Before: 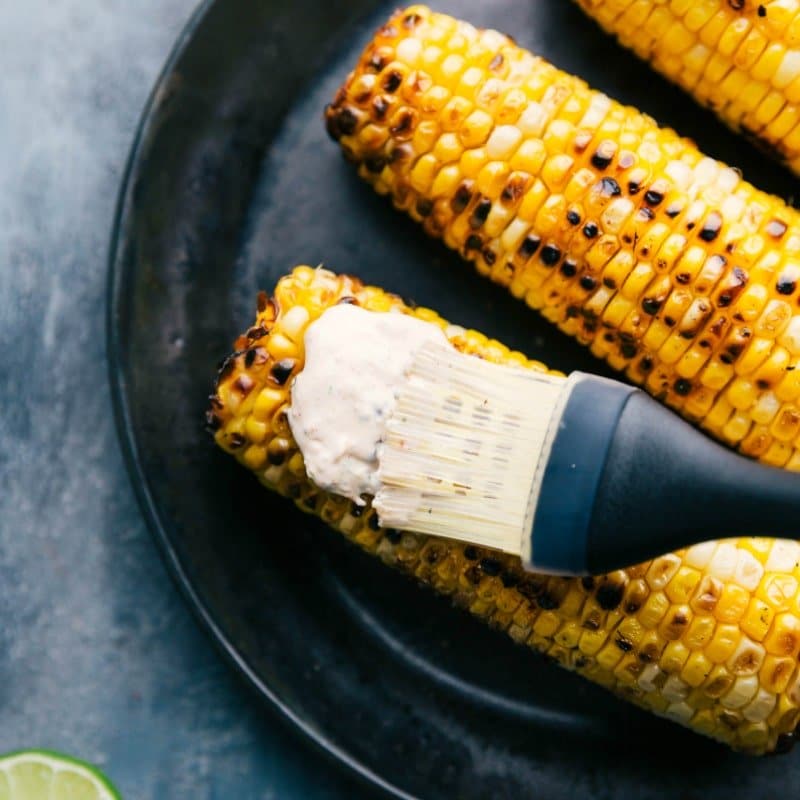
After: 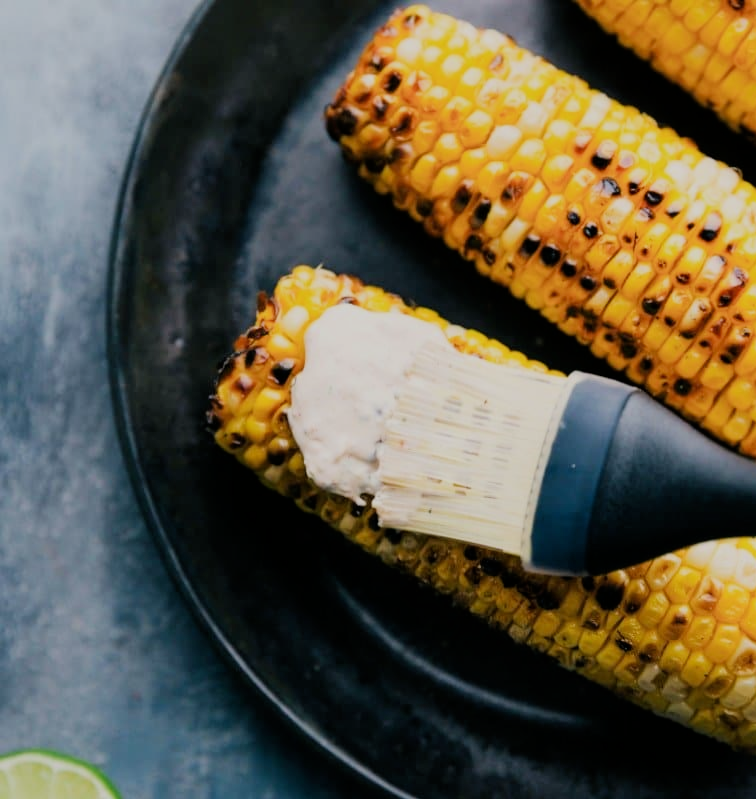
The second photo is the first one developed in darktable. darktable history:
filmic rgb: black relative exposure -16 EV, white relative exposure 6.92 EV, threshold -0.29 EV, transition 3.19 EV, structure ↔ texture 99.62%, hardness 4.71, enable highlight reconstruction true
tone equalizer: on, module defaults
crop: right 4.387%, bottom 0.023%
